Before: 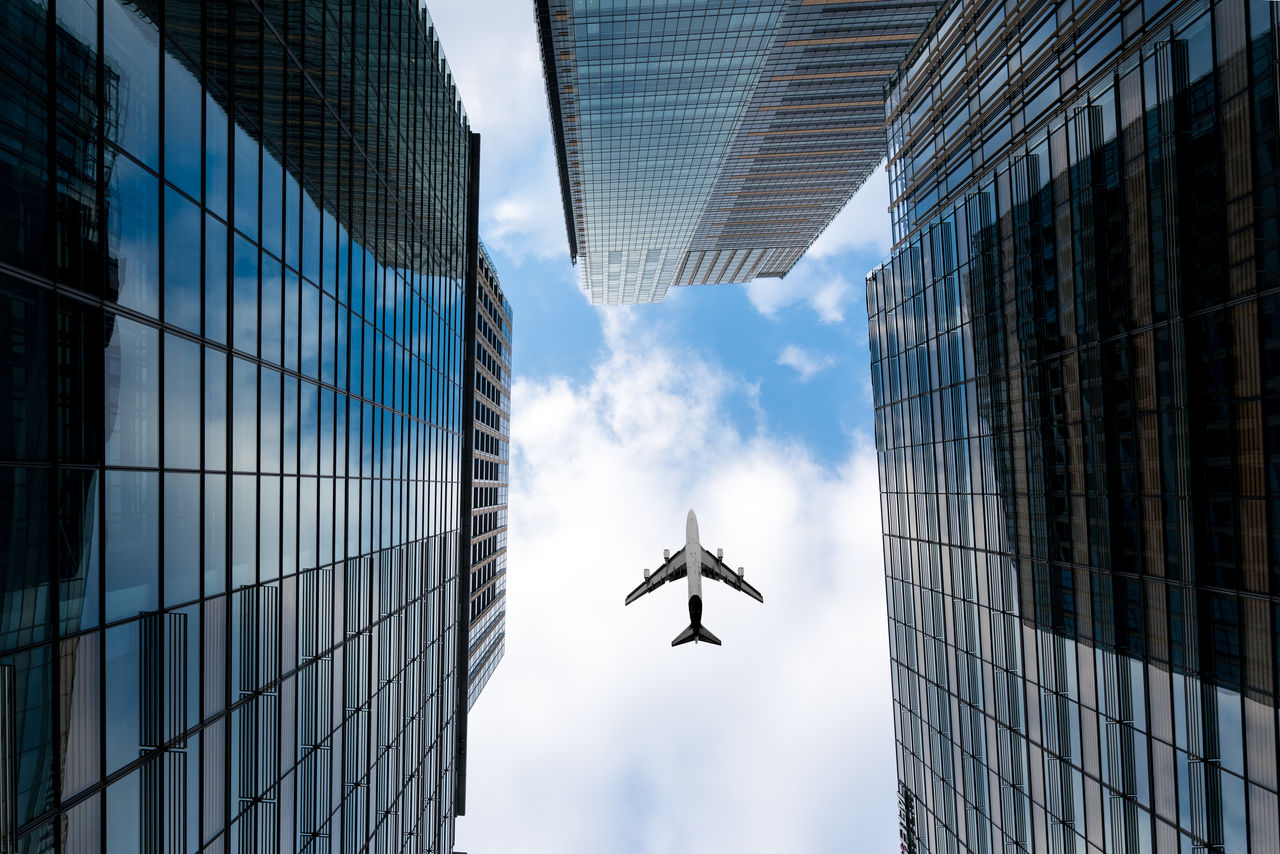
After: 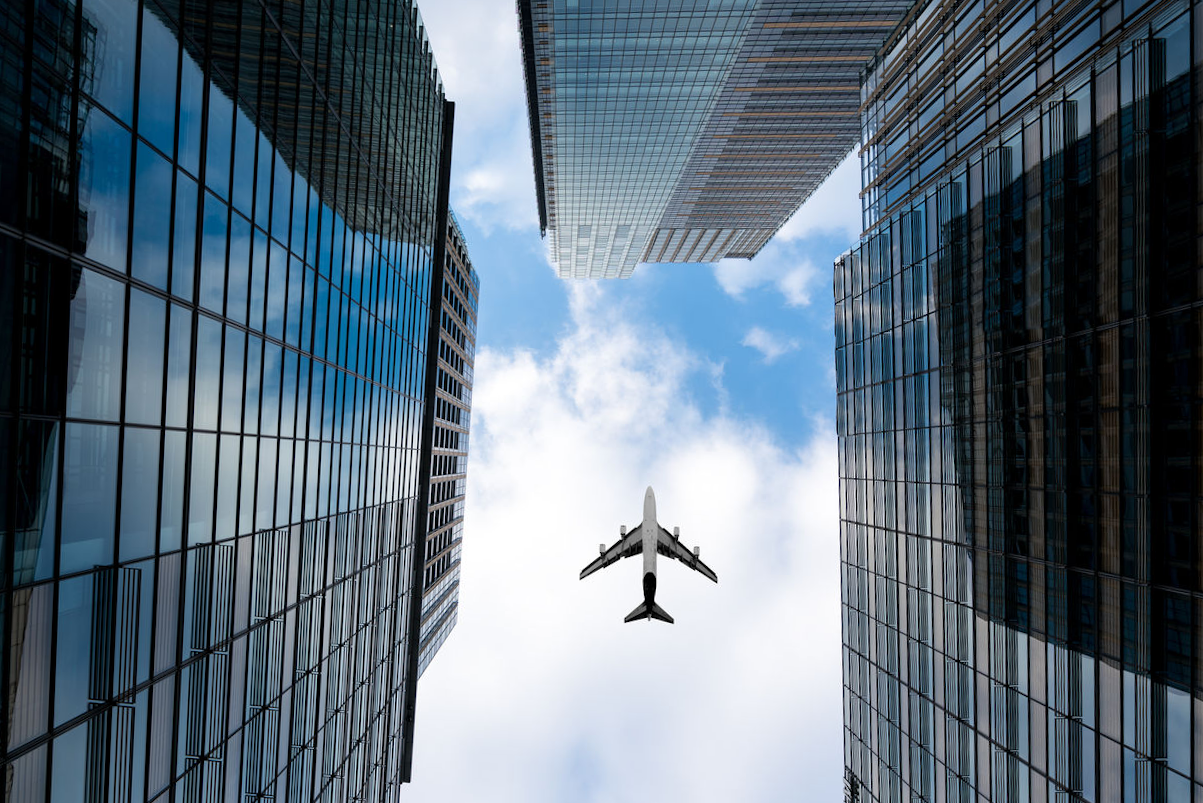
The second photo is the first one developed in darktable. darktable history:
crop and rotate: angle -2.46°
